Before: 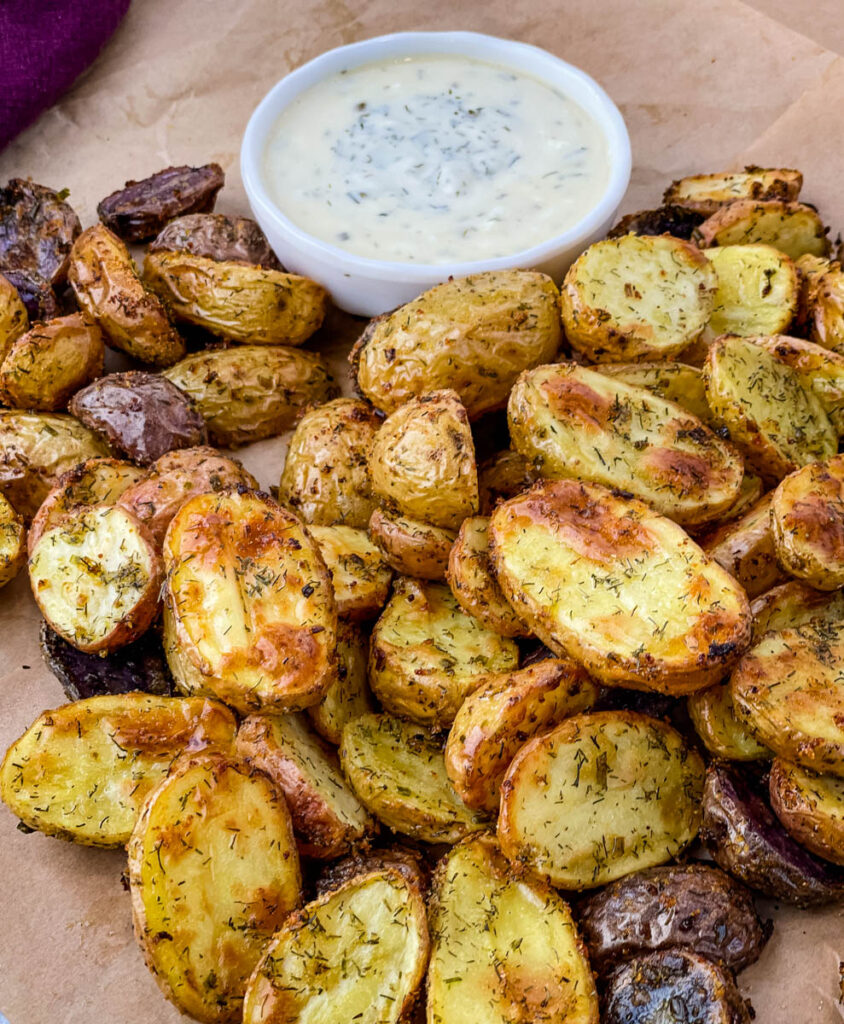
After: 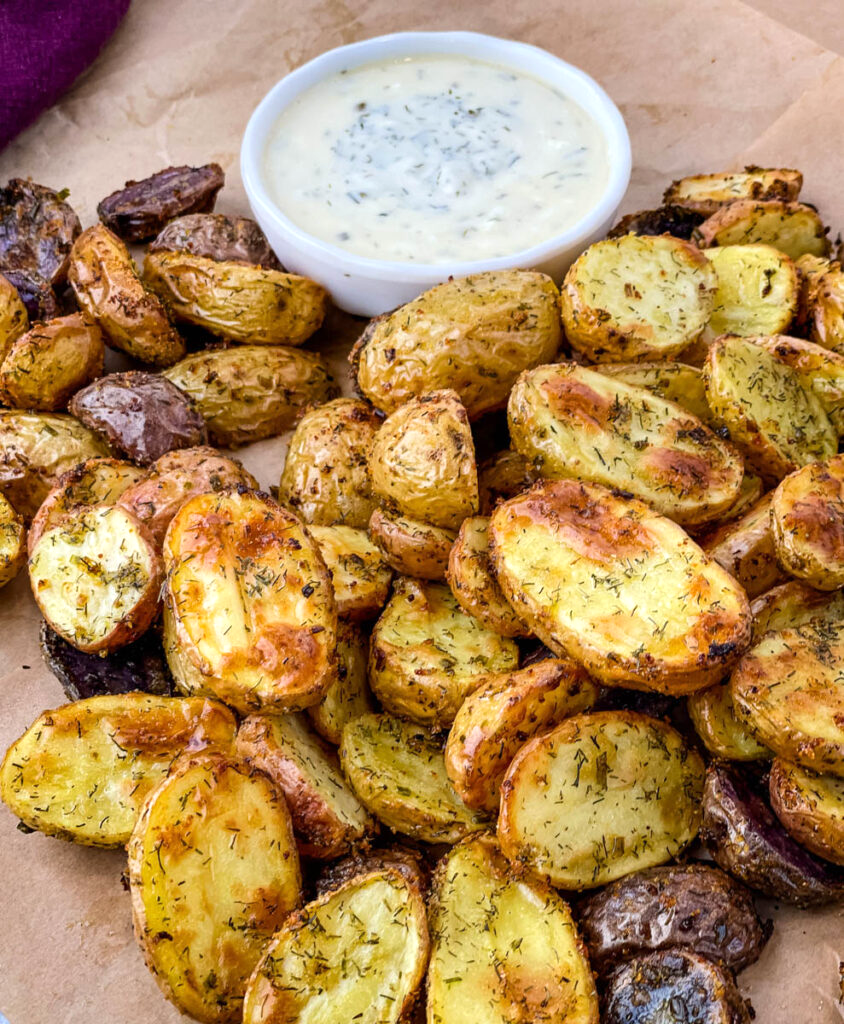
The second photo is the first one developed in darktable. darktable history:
exposure: exposure 0.191 EV, compensate highlight preservation false
